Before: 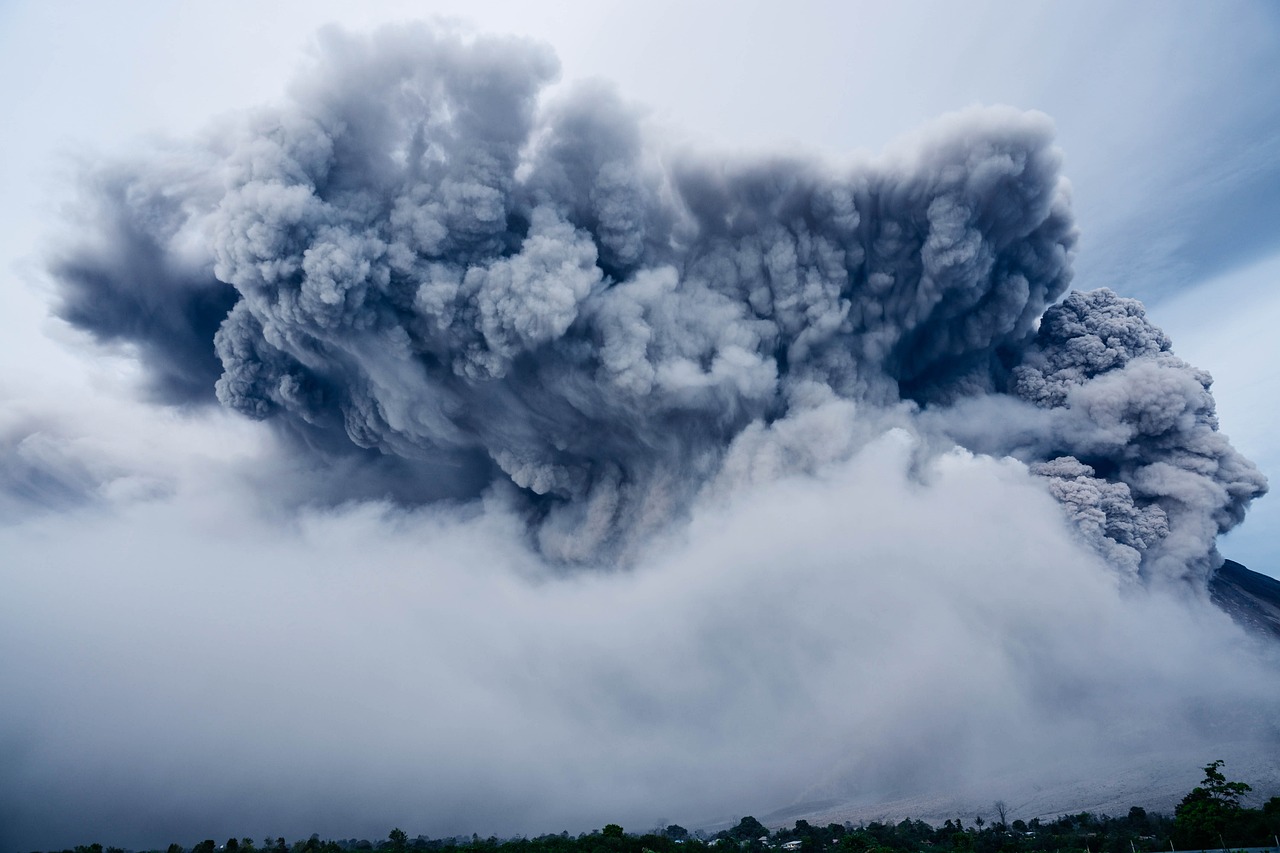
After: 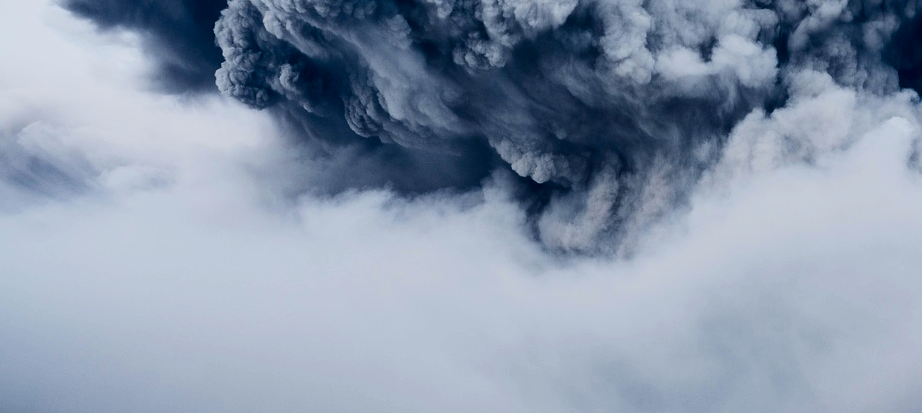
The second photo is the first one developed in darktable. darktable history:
filmic rgb: black relative exposure -7.48 EV, white relative exposure 4.83 EV, hardness 3.4, color science v6 (2022)
crop: top 36.498%, right 27.964%, bottom 14.995%
contrast brightness saturation: contrast 0.28
